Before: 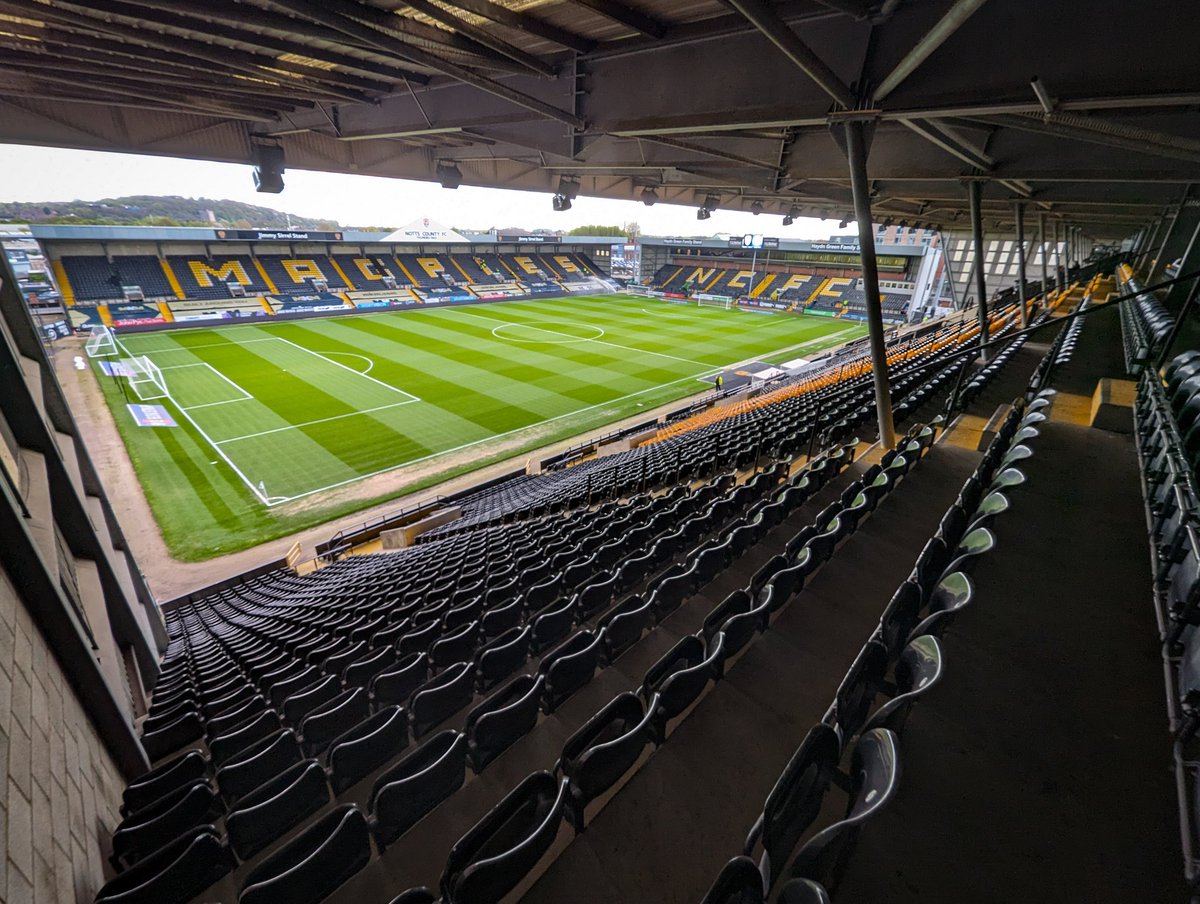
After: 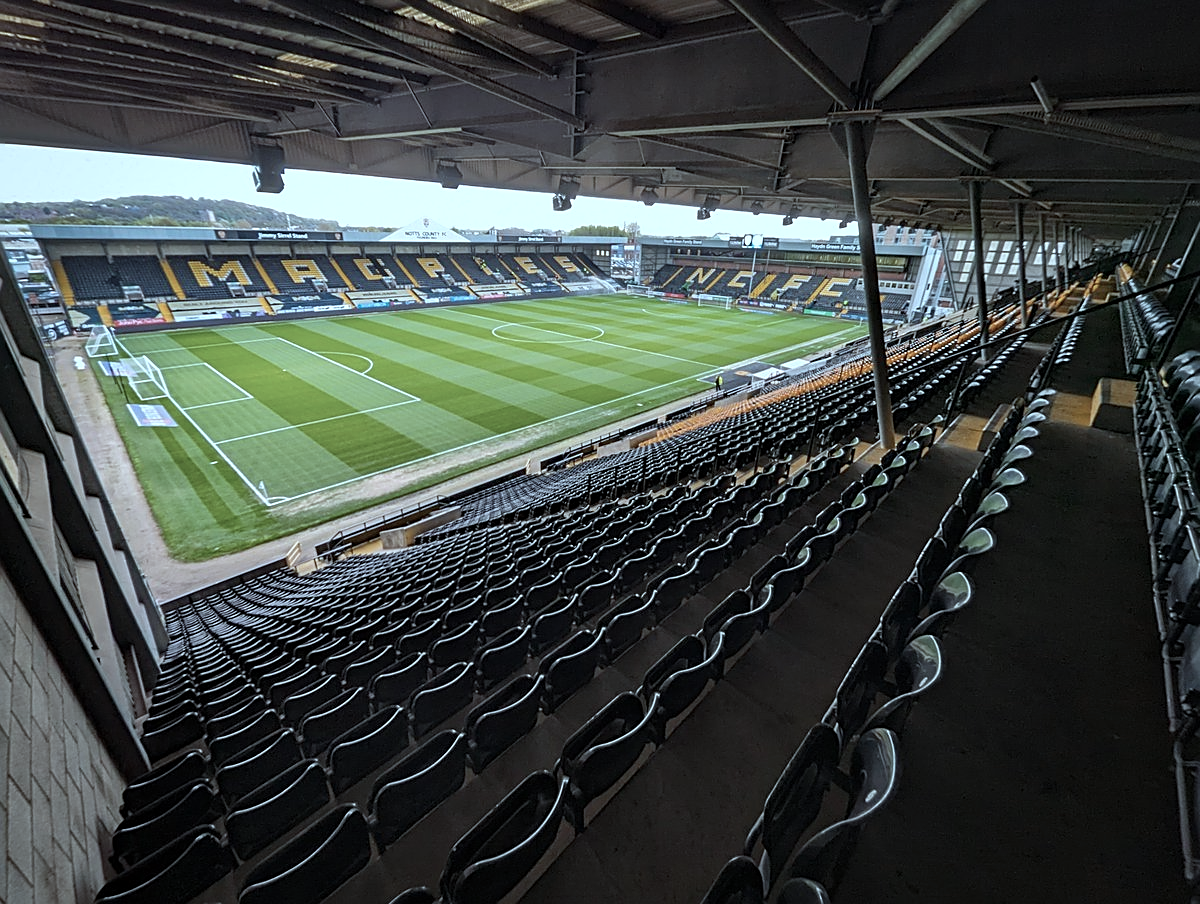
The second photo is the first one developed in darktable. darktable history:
color correction: highlights a* -12.64, highlights b* -18.1, saturation 0.7
sharpen: on, module defaults
